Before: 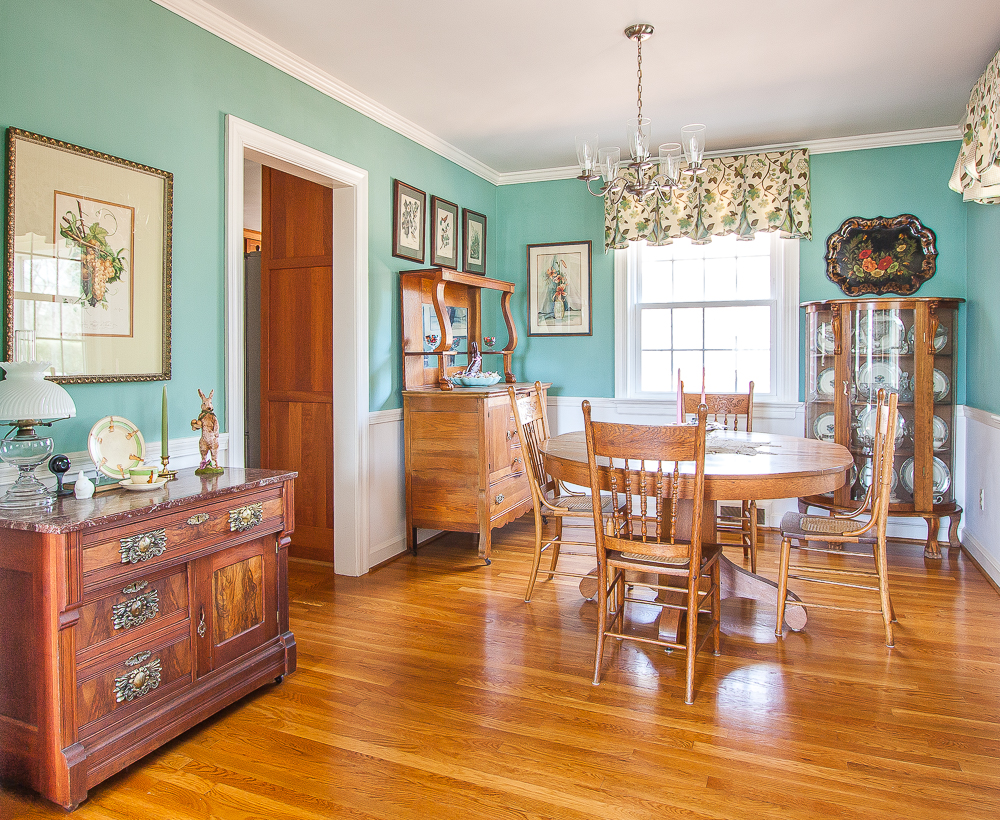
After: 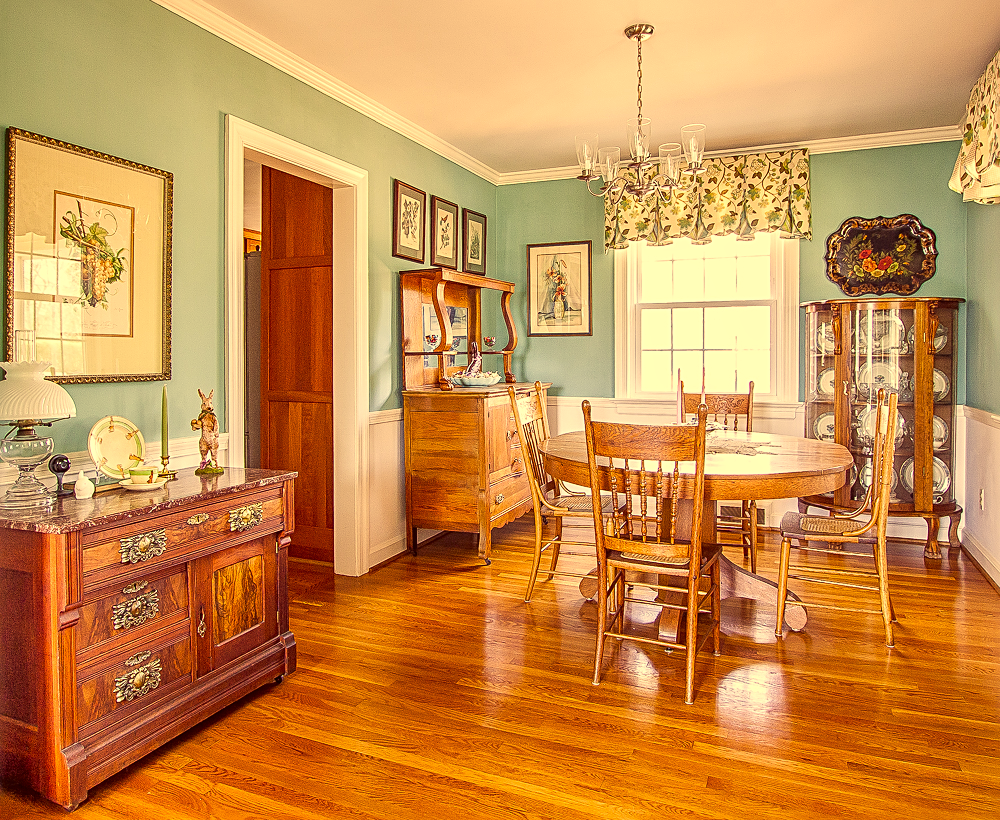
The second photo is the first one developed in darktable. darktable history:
sharpen: on, module defaults
local contrast: on, module defaults
tone equalizer: on, module defaults
color correction: highlights a* 10.12, highlights b* 39.04, shadows a* 14.62, shadows b* 3.37
